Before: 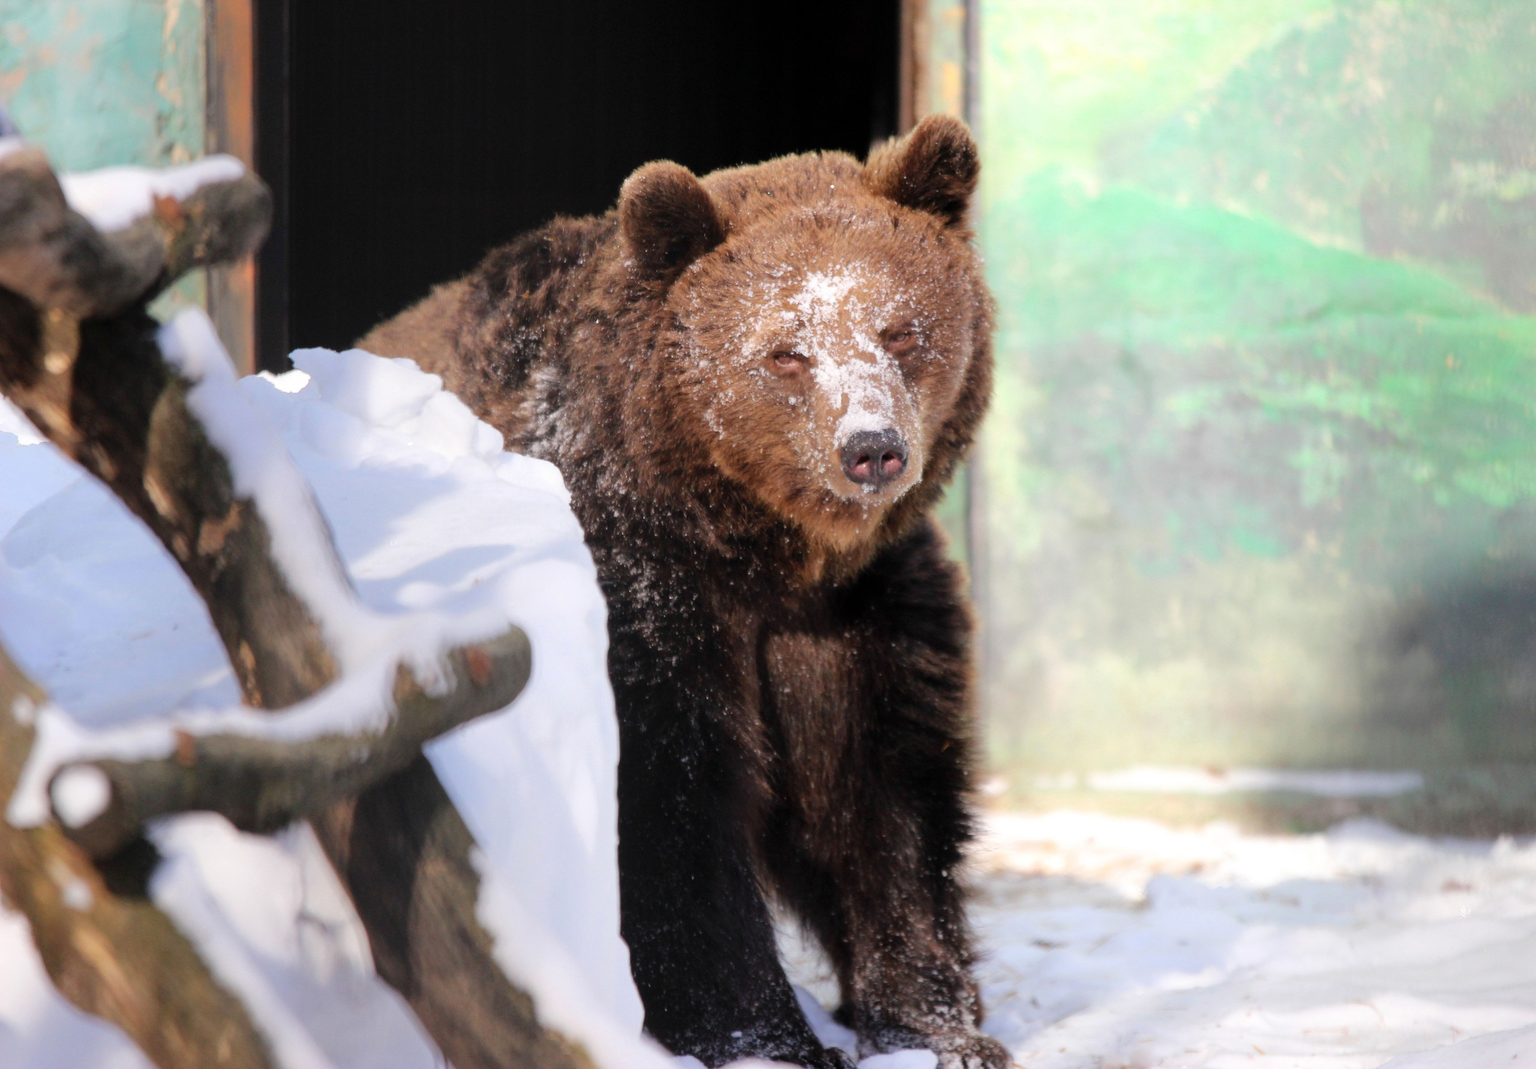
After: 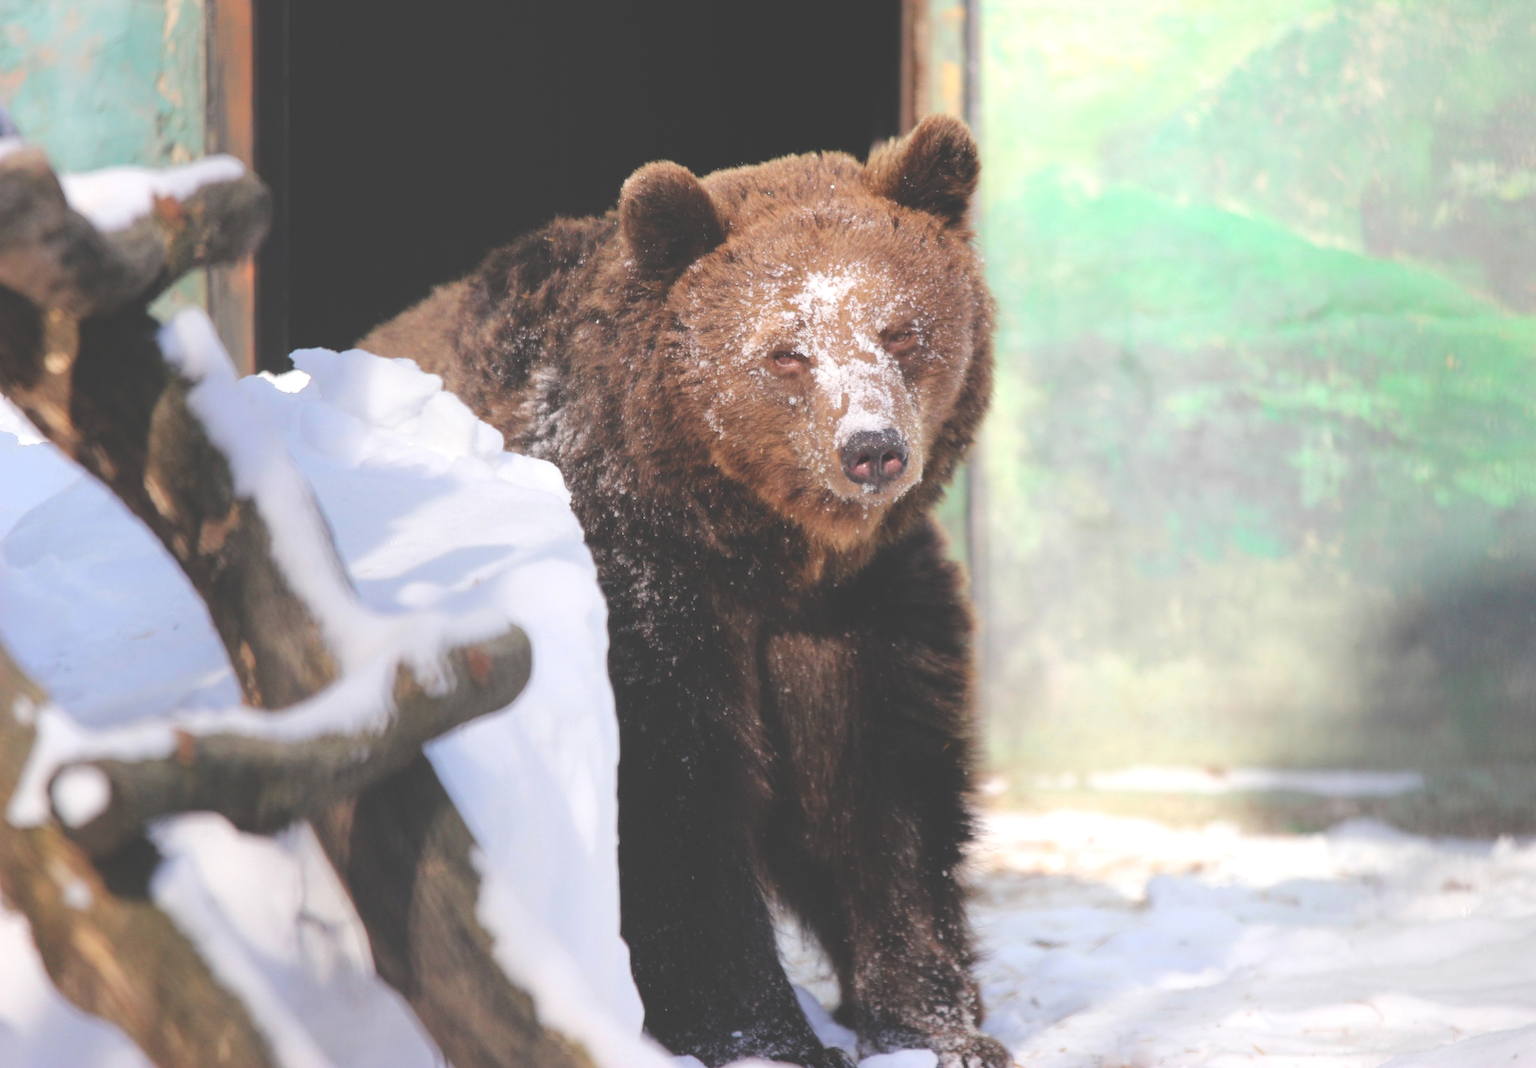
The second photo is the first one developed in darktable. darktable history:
exposure: black level correction -0.042, exposure 0.061 EV, compensate highlight preservation false
